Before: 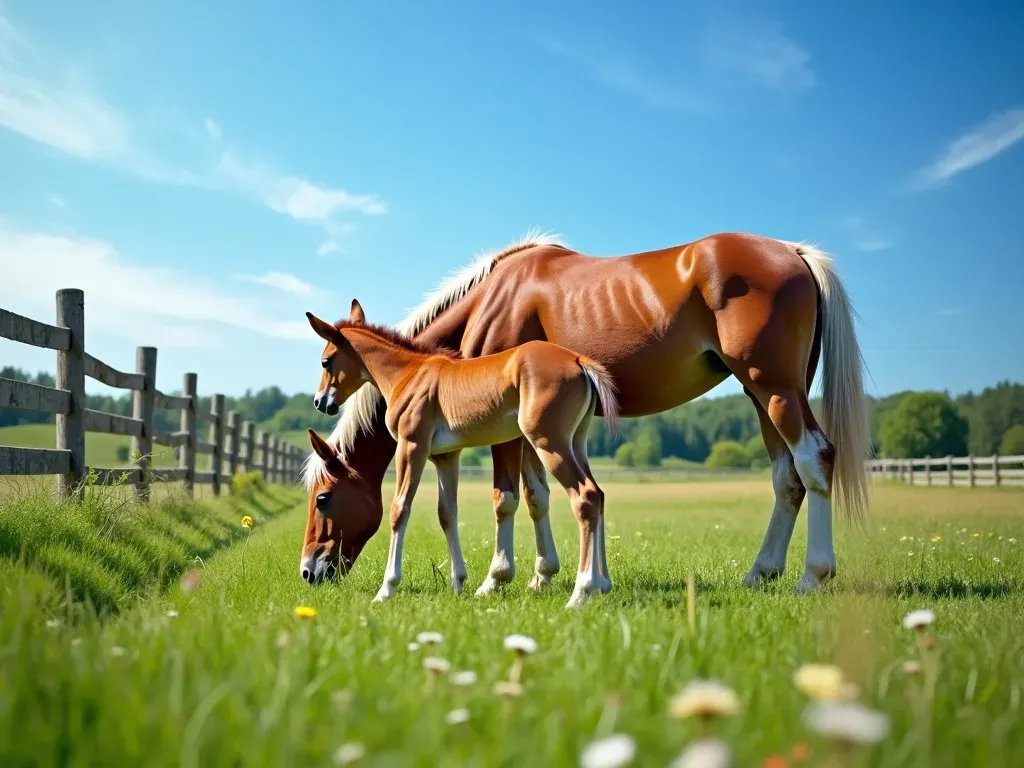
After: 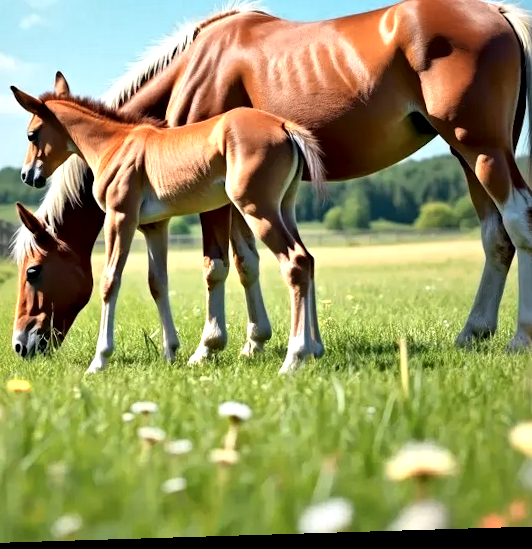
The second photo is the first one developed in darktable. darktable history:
local contrast: mode bilateral grid, contrast 25, coarseness 60, detail 151%, midtone range 0.2
rotate and perspective: rotation -1.75°, automatic cropping off
crop and rotate: left 29.237%, top 31.152%, right 19.807%
color zones: curves: ch0 [(0.018, 0.548) (0.224, 0.64) (0.425, 0.447) (0.675, 0.575) (0.732, 0.579)]; ch1 [(0.066, 0.487) (0.25, 0.5) (0.404, 0.43) (0.75, 0.421) (0.956, 0.421)]; ch2 [(0.044, 0.561) (0.215, 0.465) (0.399, 0.544) (0.465, 0.548) (0.614, 0.447) (0.724, 0.43) (0.882, 0.623) (0.956, 0.632)]
